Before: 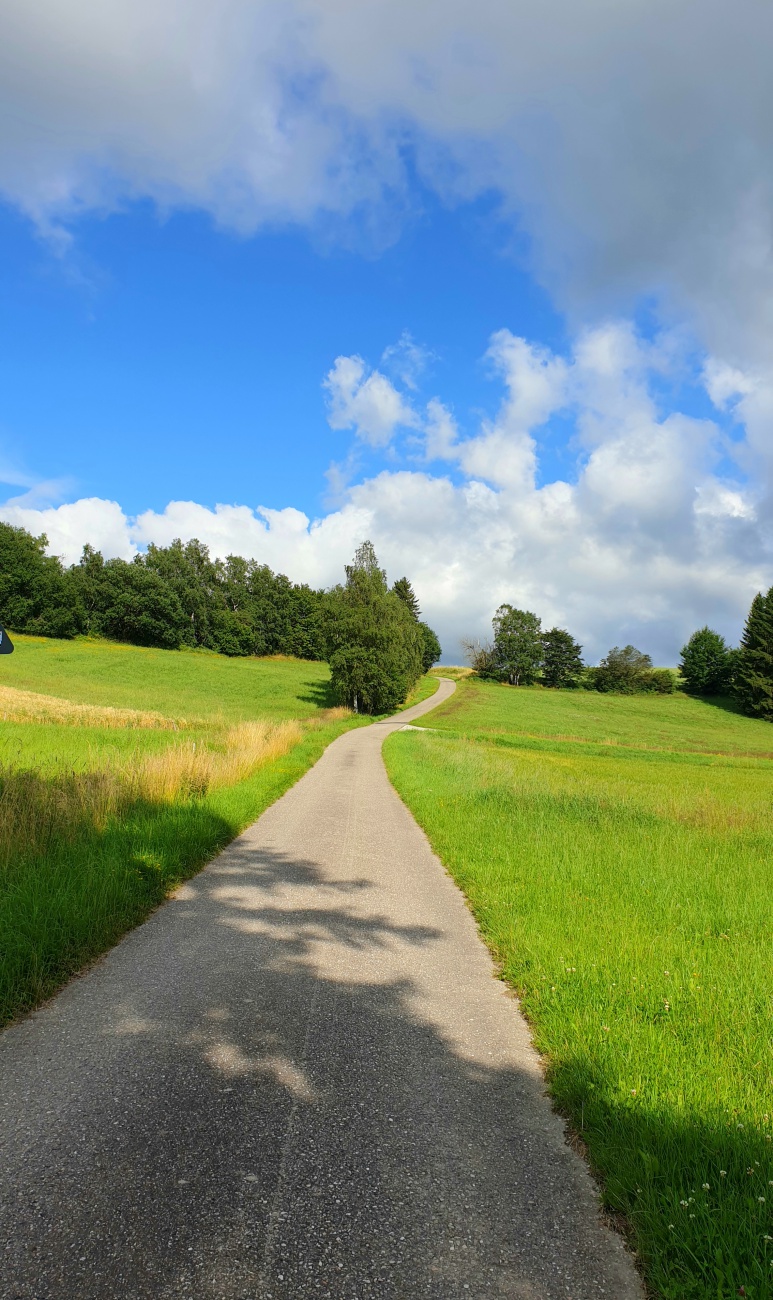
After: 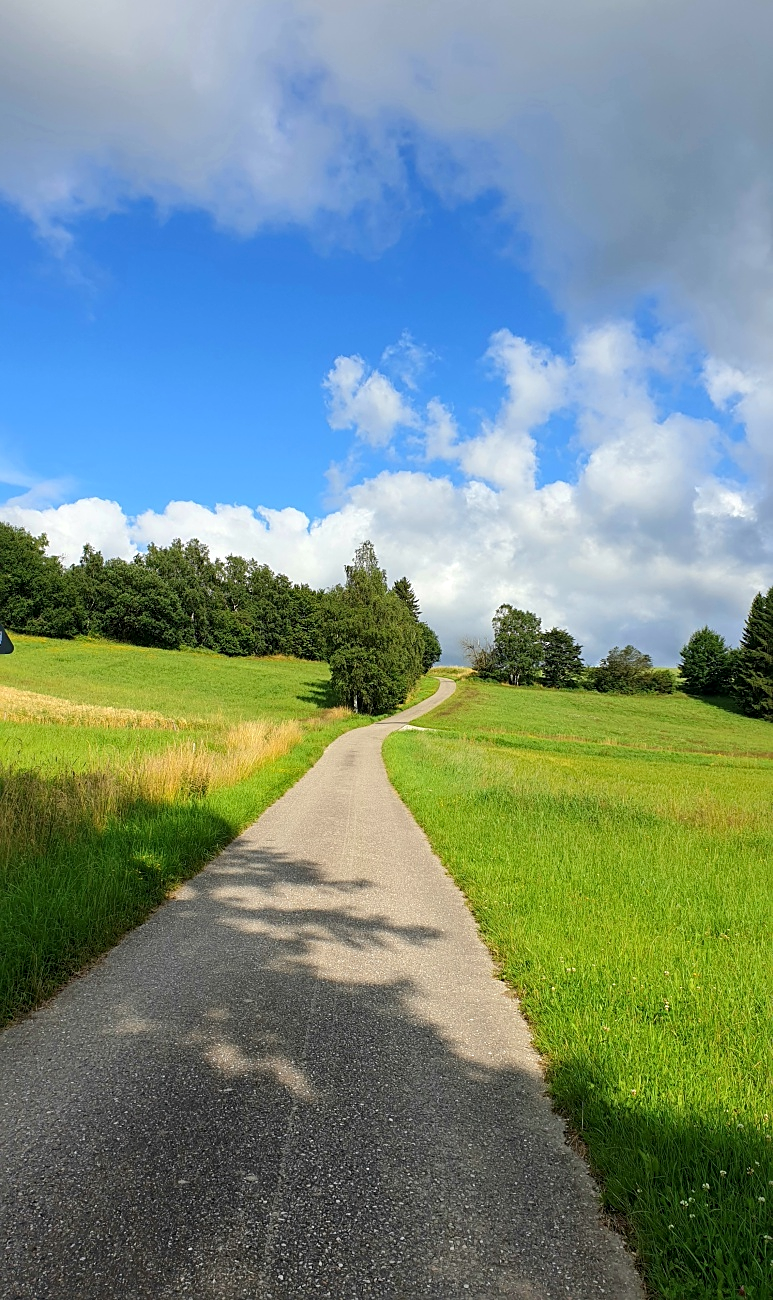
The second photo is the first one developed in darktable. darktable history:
local contrast: highlights 107%, shadows 101%, detail 119%, midtone range 0.2
sharpen: on, module defaults
